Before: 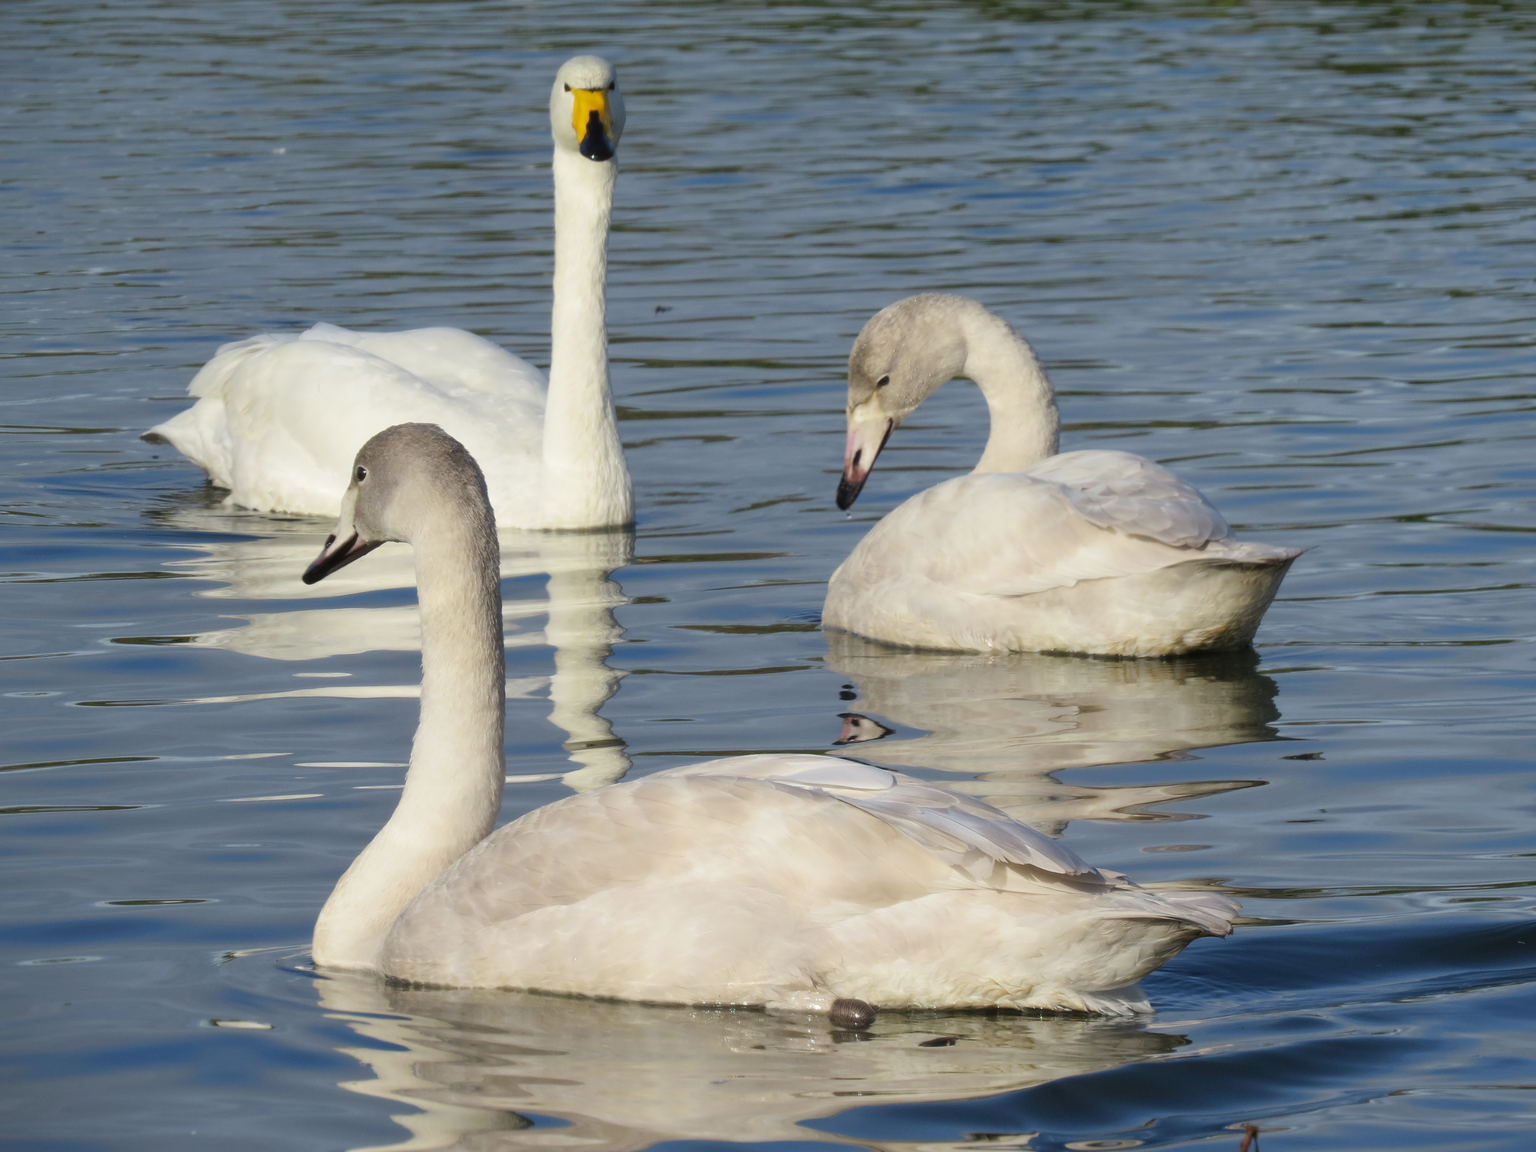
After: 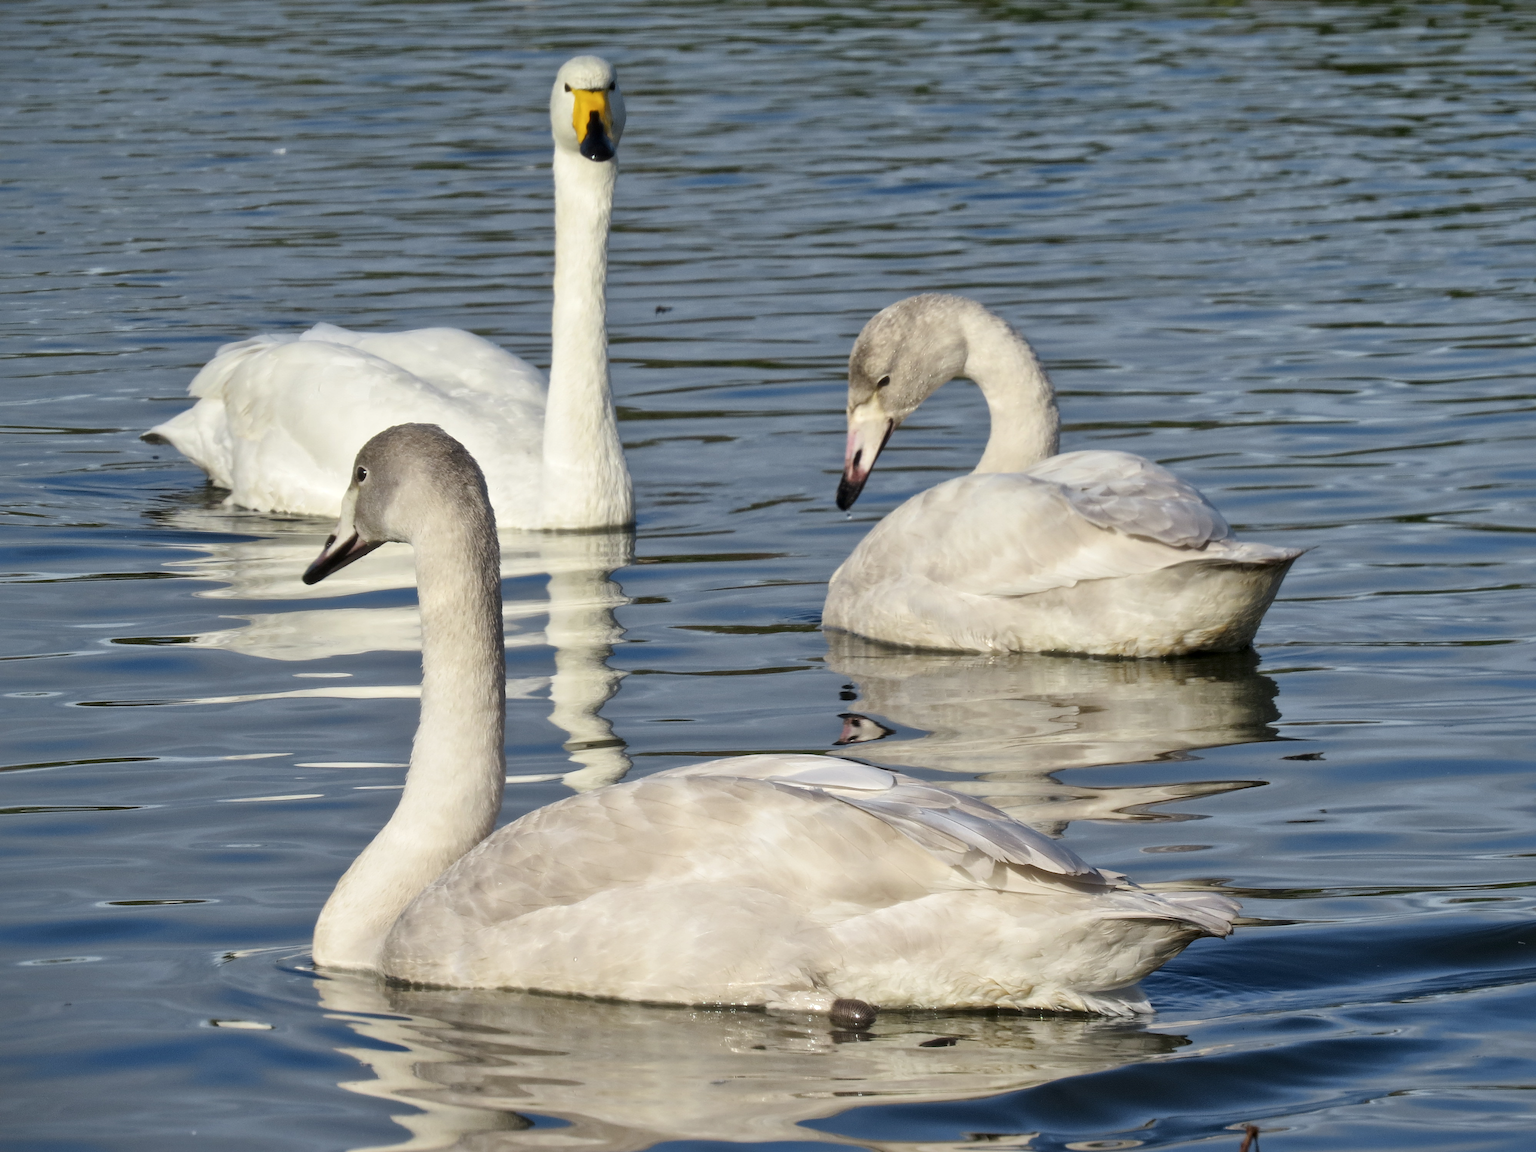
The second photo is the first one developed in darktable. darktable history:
local contrast: mode bilateral grid, contrast 20, coarseness 50, detail 159%, midtone range 0.2
contrast brightness saturation: saturation -0.05
